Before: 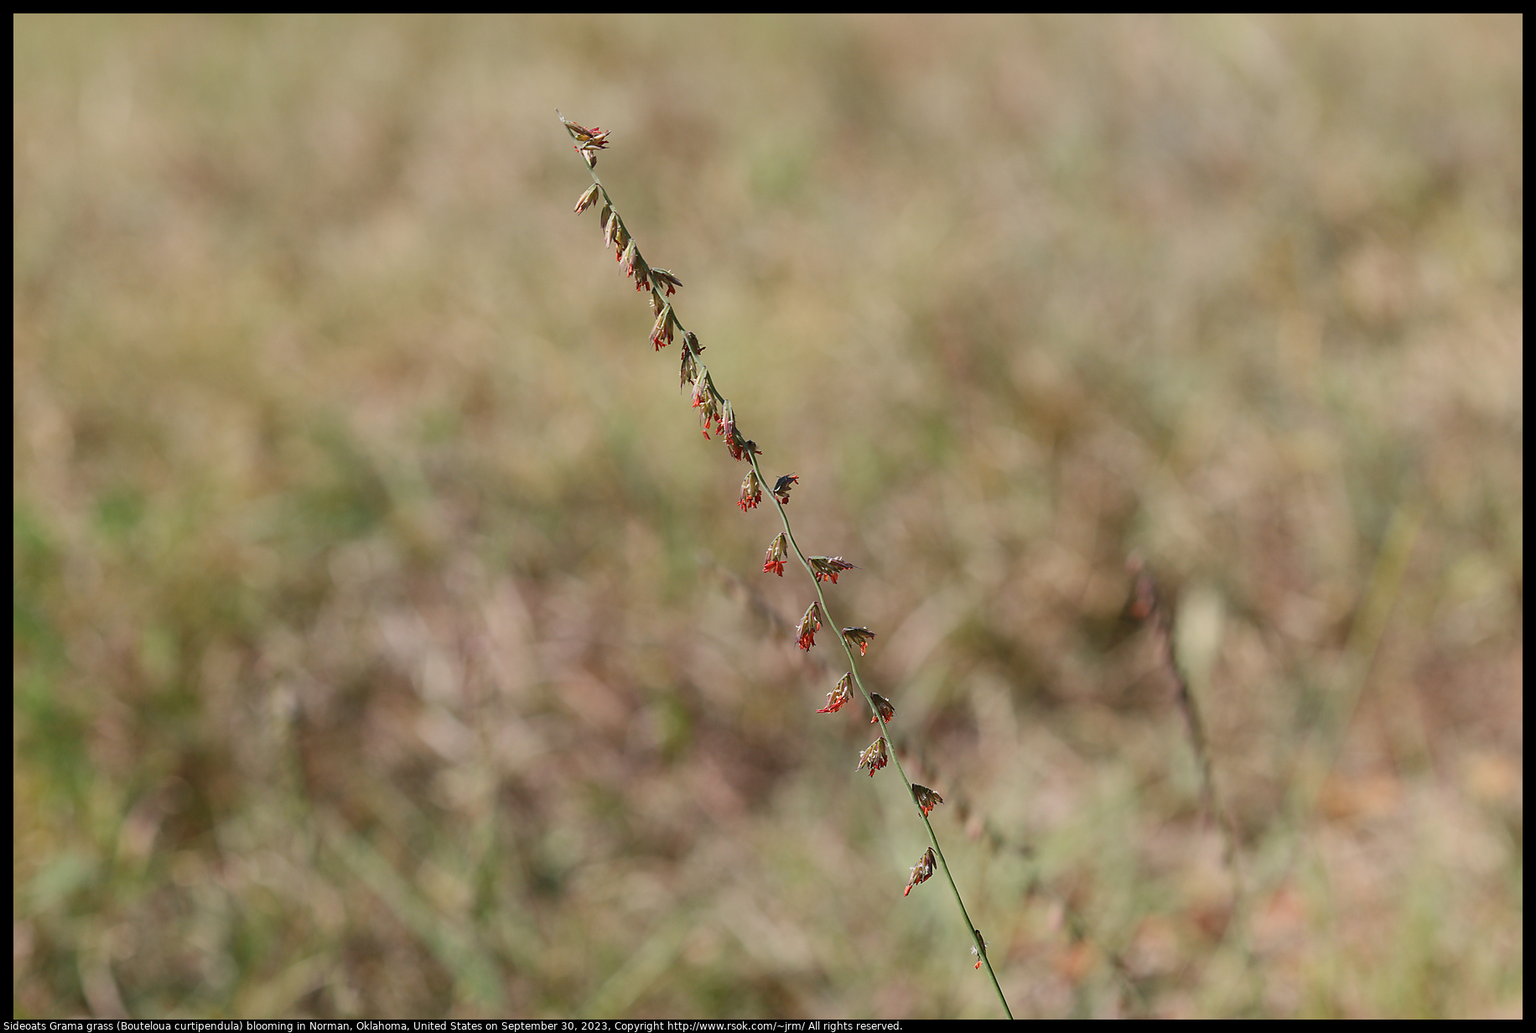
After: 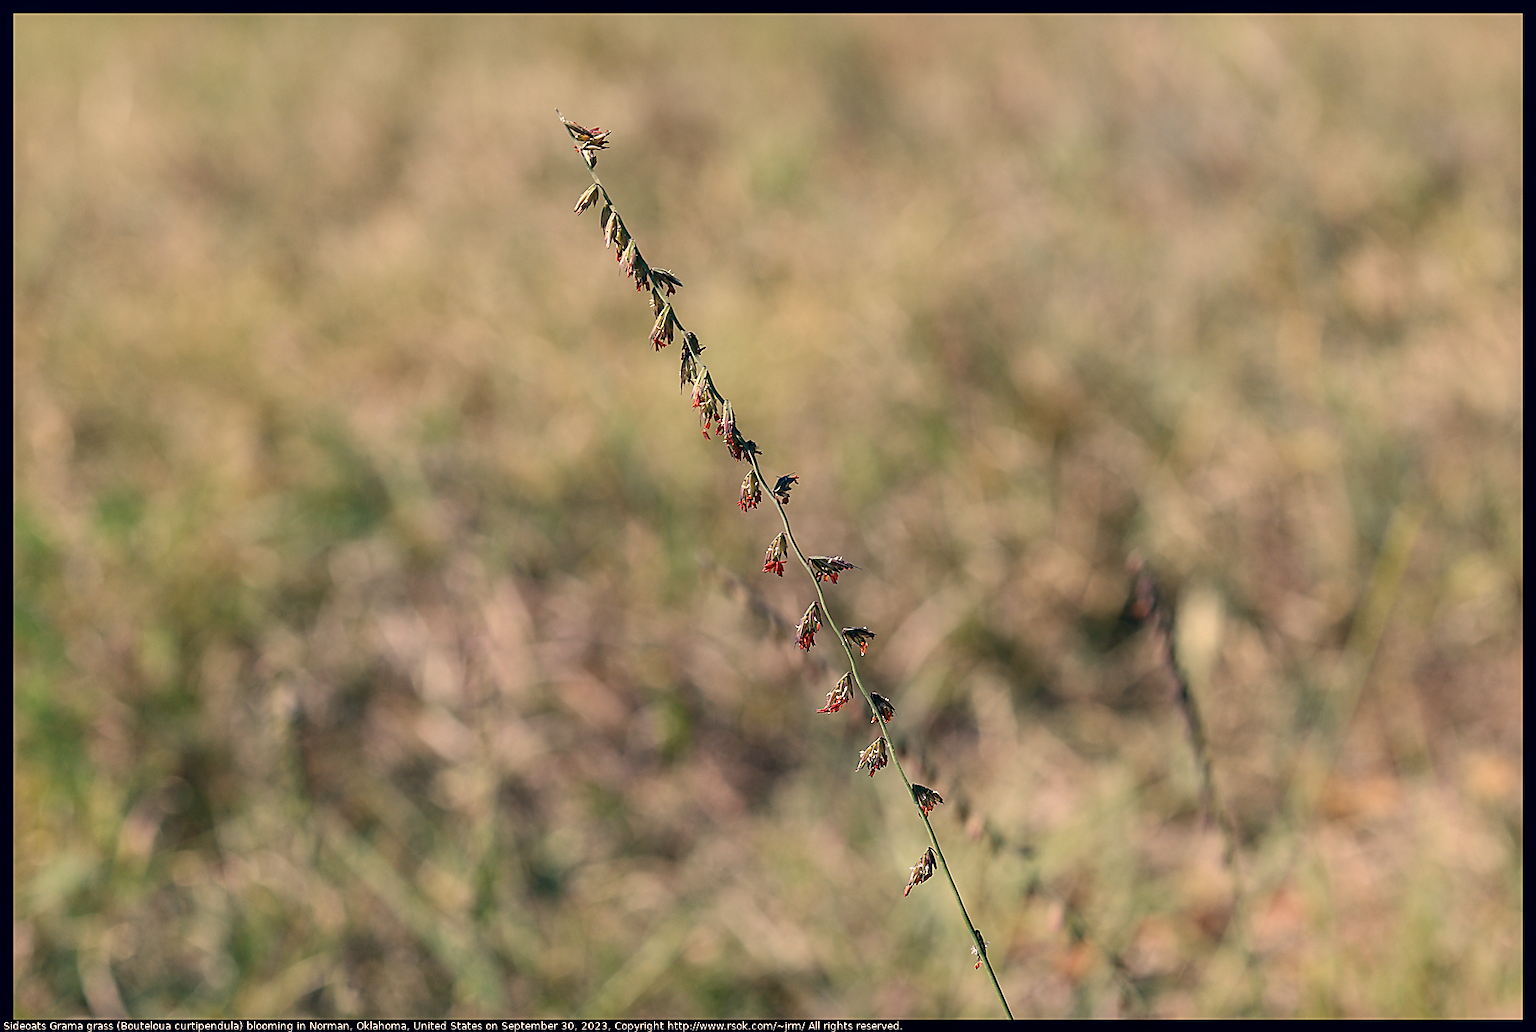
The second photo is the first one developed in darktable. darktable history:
local contrast: detail 134%, midtone range 0.746
sharpen: on, module defaults
color correction: highlights a* 10.27, highlights b* 14.56, shadows a* -9.97, shadows b* -14.89
